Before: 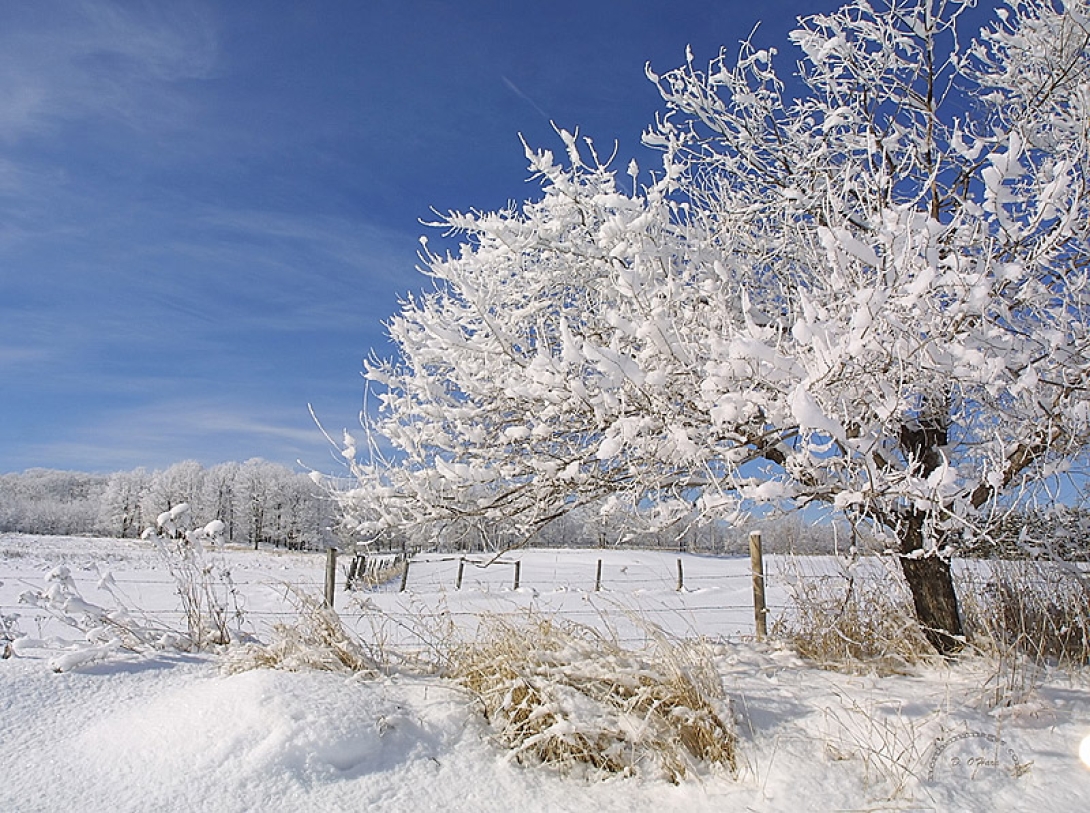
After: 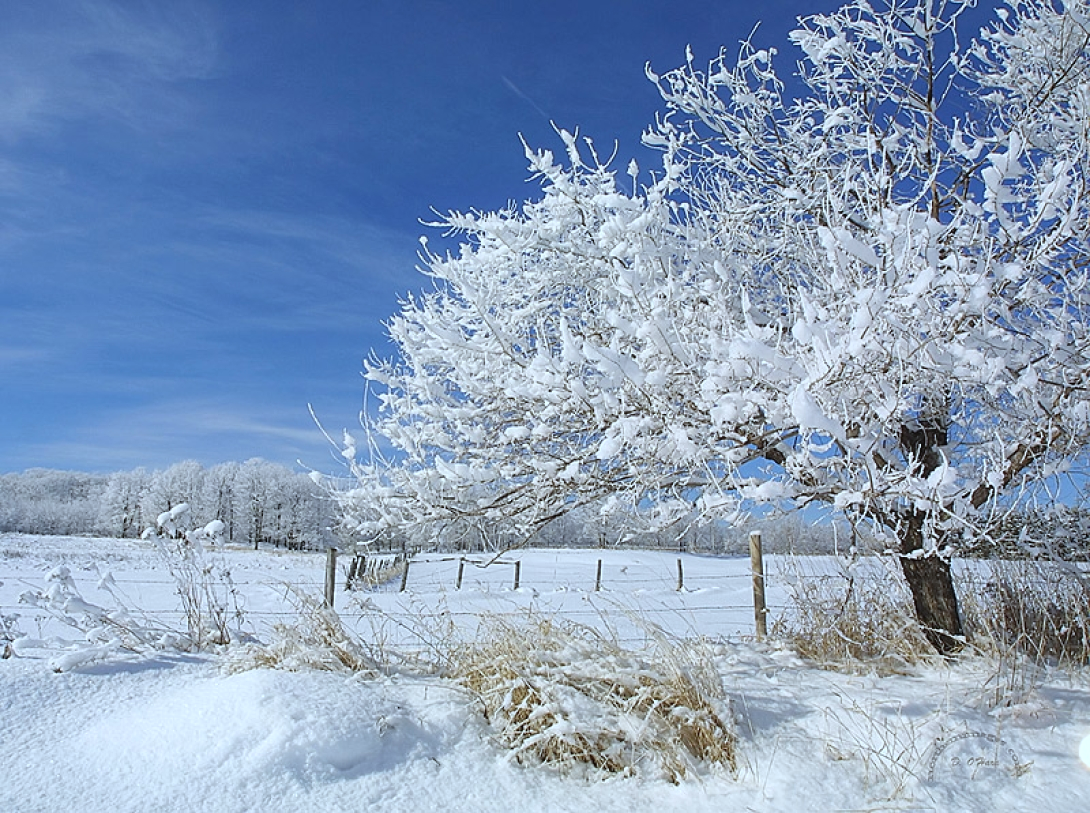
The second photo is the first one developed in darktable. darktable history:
color calibration: illuminant F (fluorescent), F source F9 (Cool White Deluxe 4150 K) – high CRI, x 0.374, y 0.373, temperature 4158.34 K
bloom: size 9%, threshold 100%, strength 7%
contrast brightness saturation: saturation -0.05
